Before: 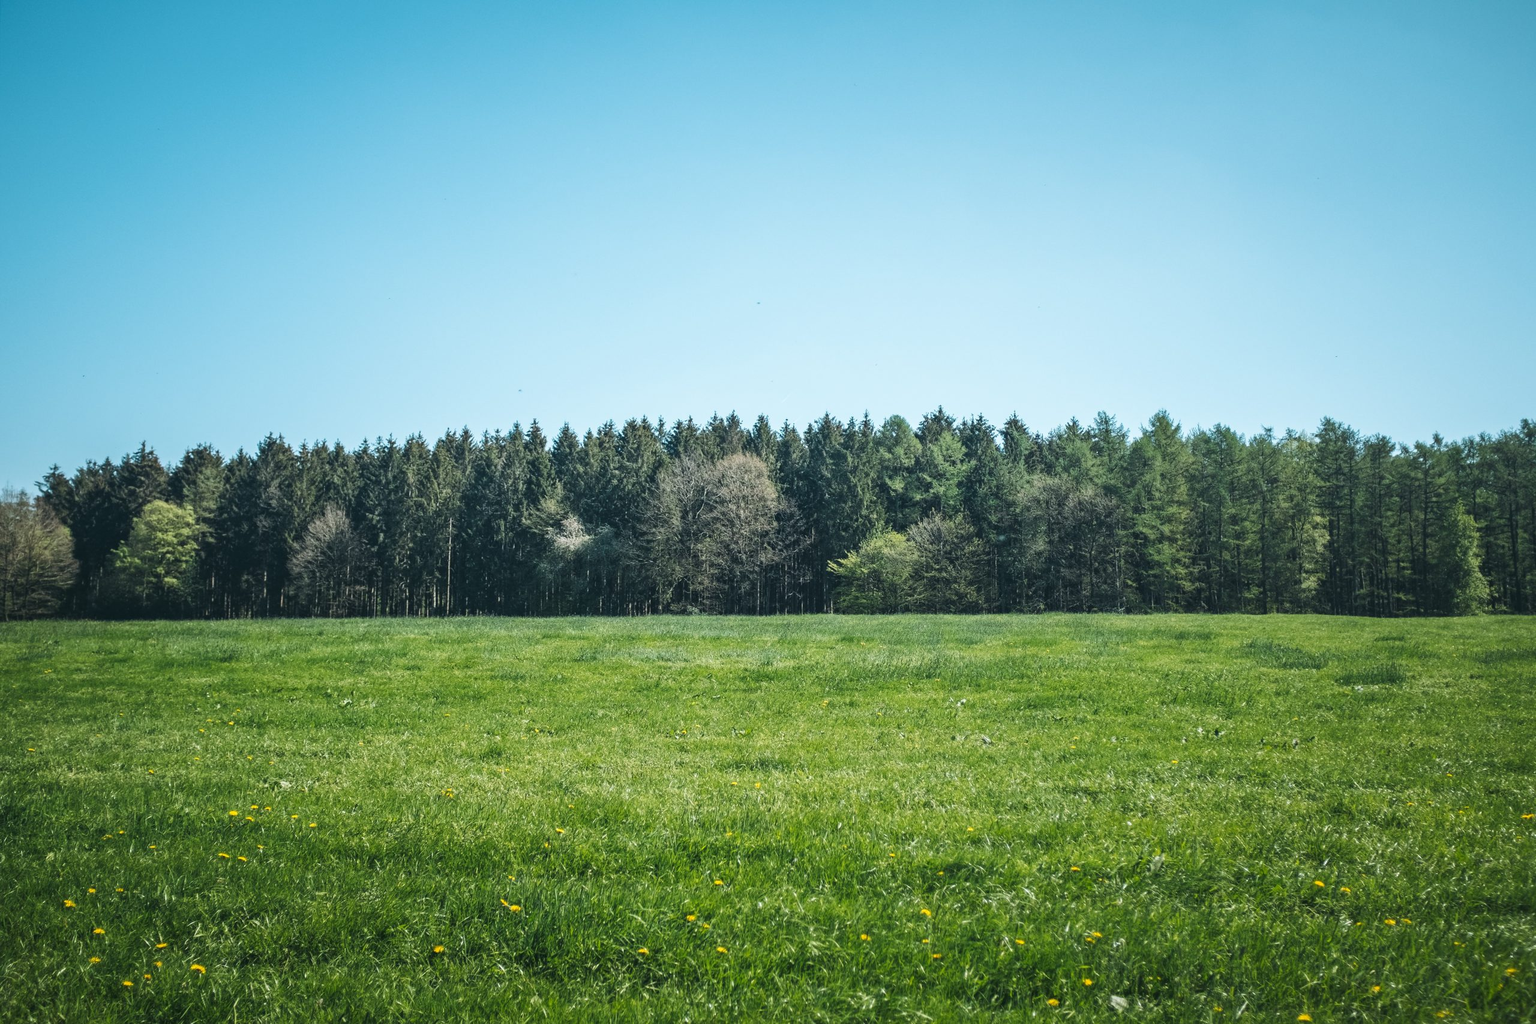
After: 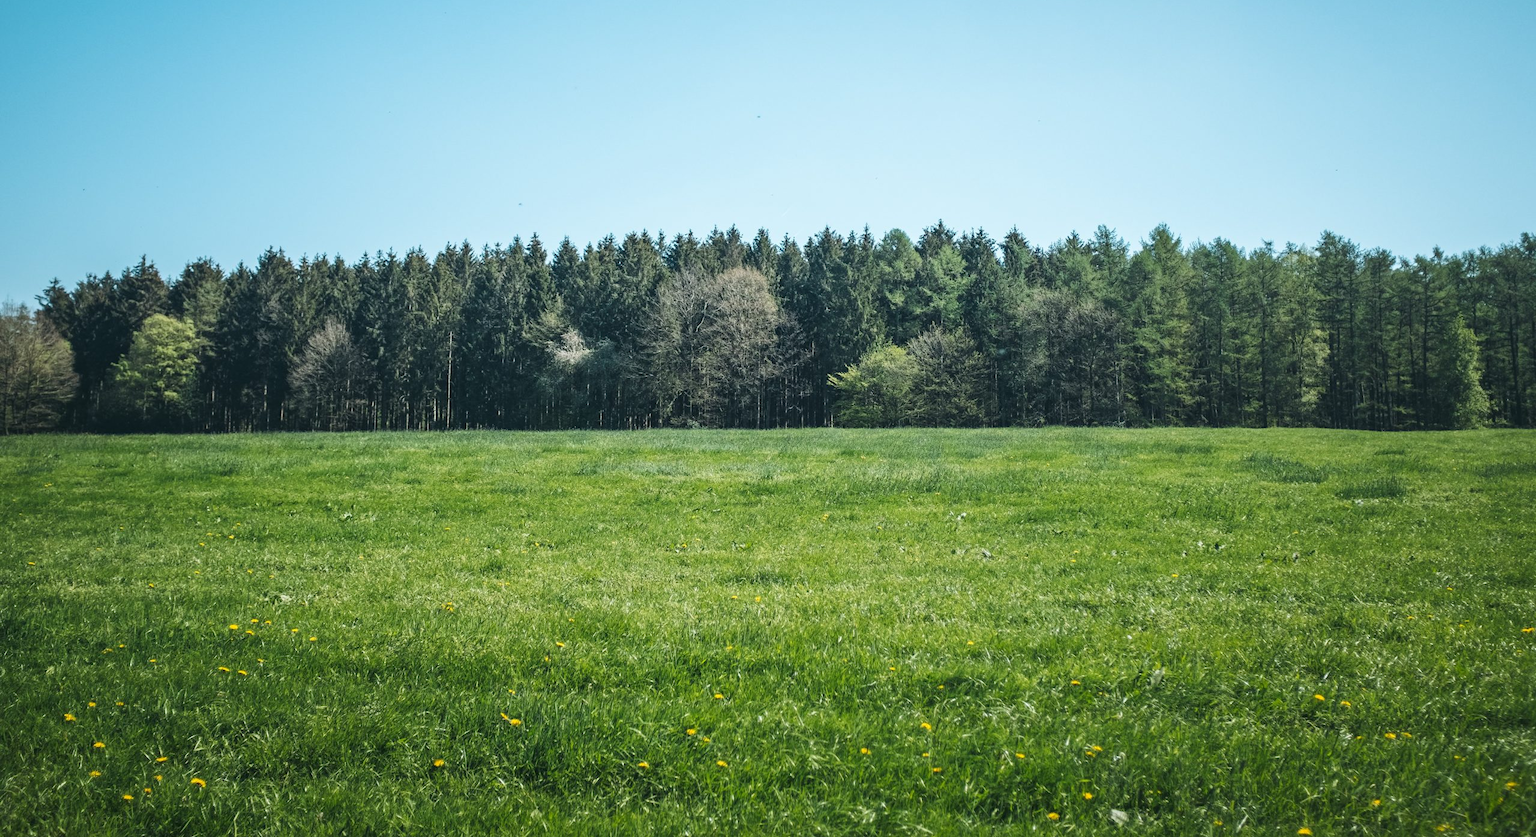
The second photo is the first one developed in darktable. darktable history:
crop and rotate: top 18.229%
